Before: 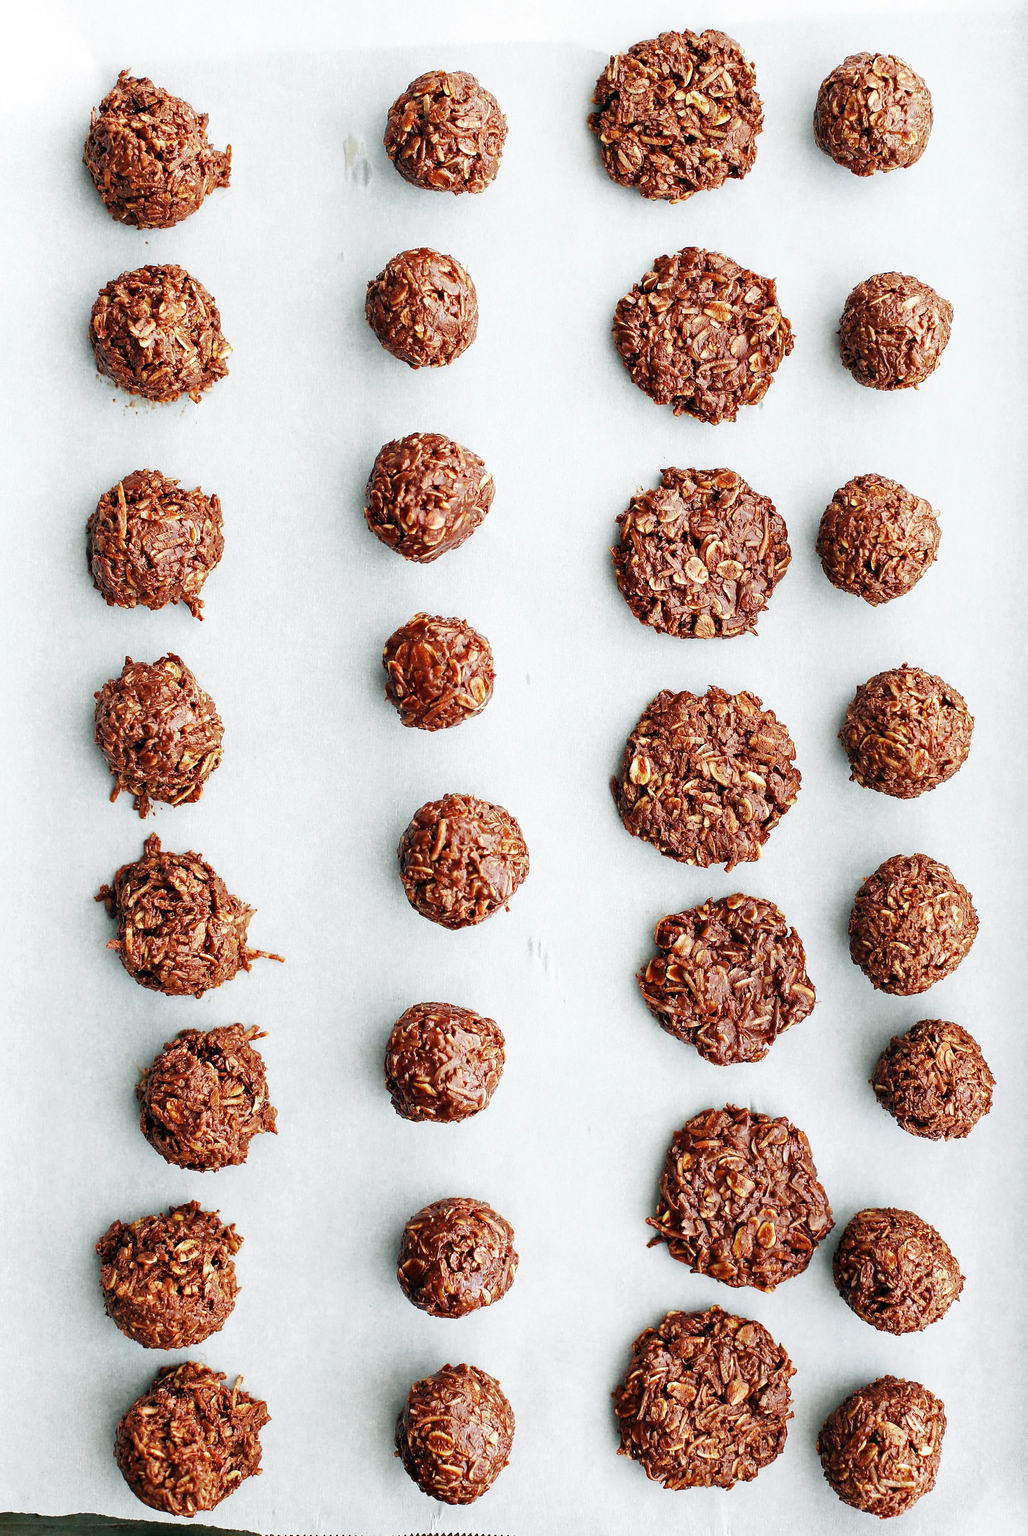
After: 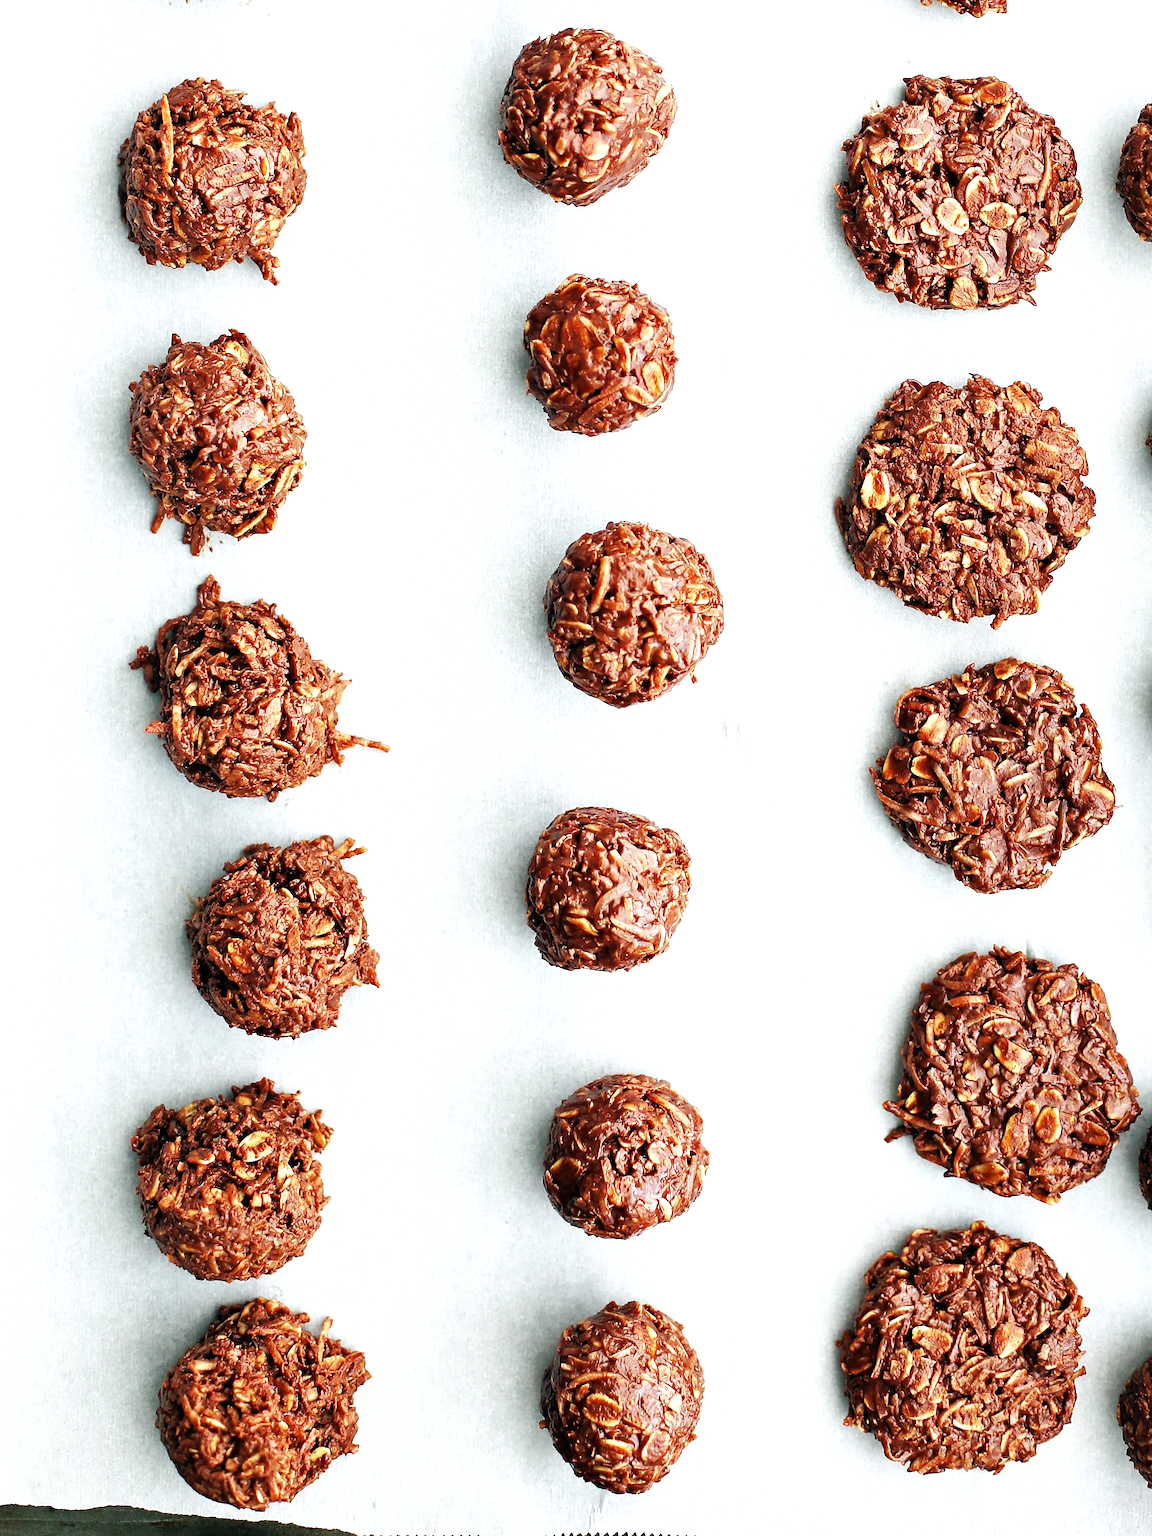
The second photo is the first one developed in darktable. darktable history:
crop: top 26.866%, right 17.987%
tone equalizer: -8 EV -0.451 EV, -7 EV -0.355 EV, -6 EV -0.324 EV, -5 EV -0.185 EV, -3 EV 0.248 EV, -2 EV 0.358 EV, -1 EV 0.385 EV, +0 EV 0.404 EV
